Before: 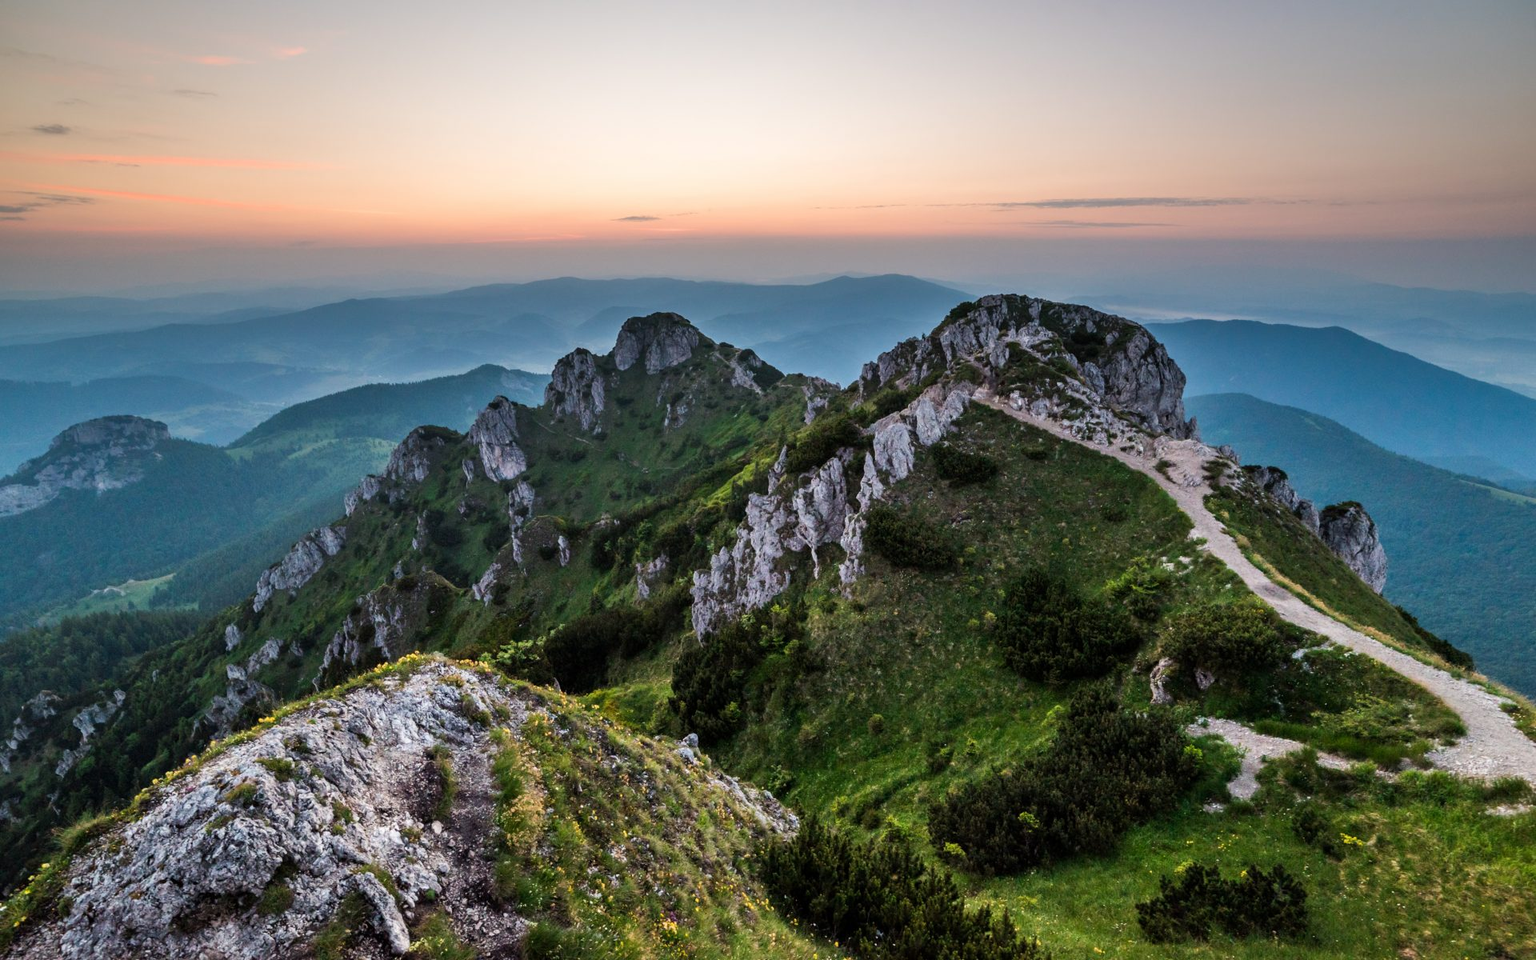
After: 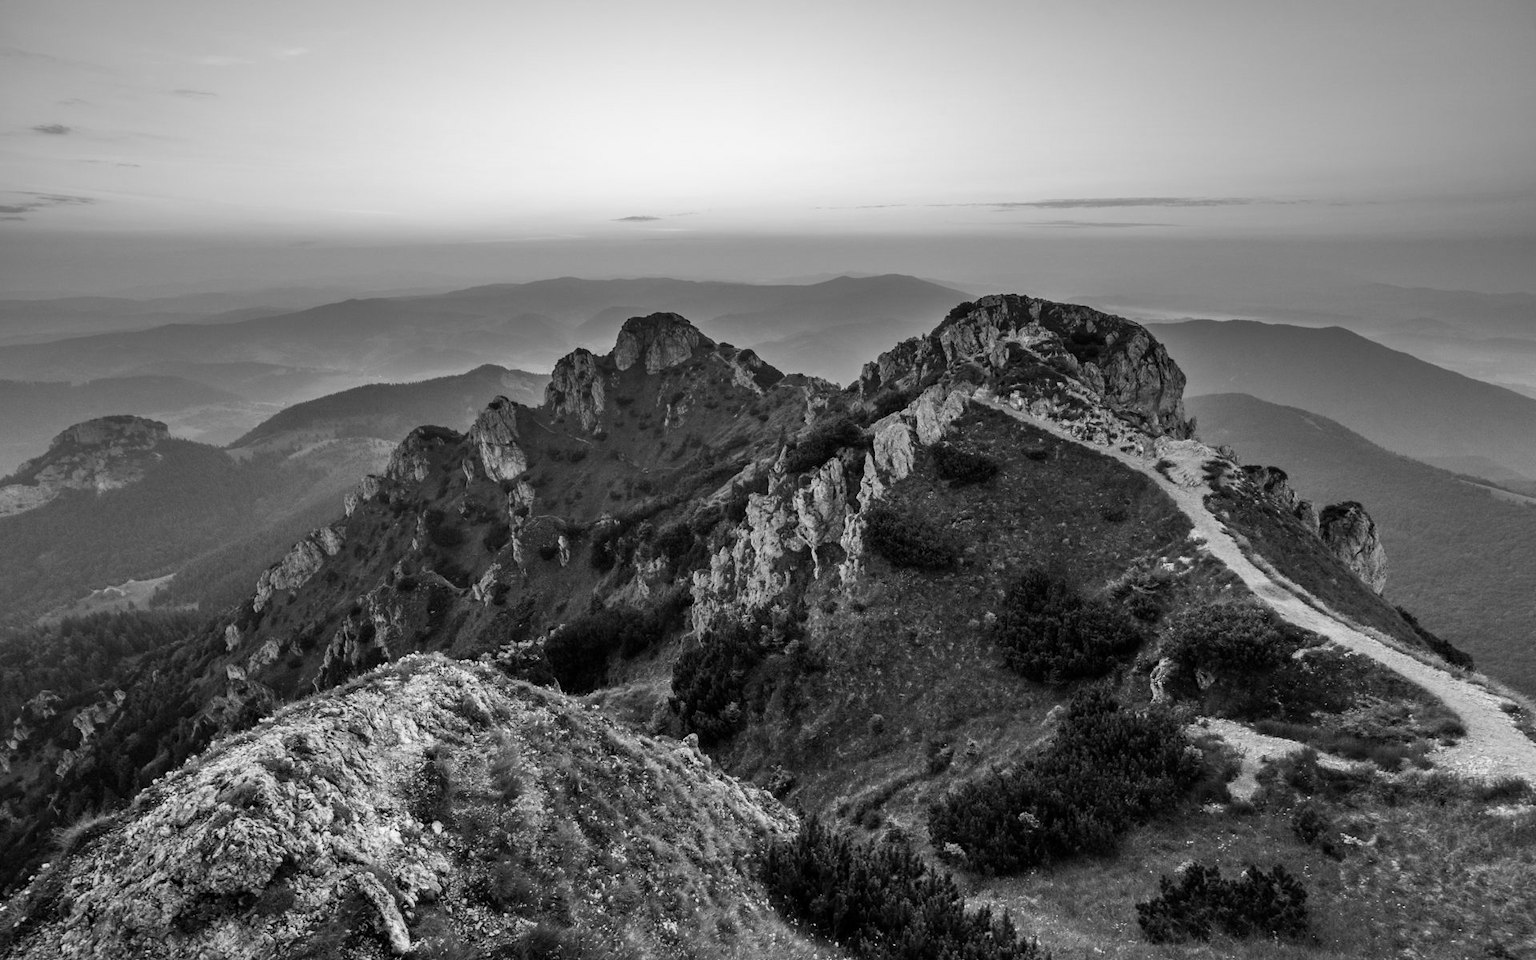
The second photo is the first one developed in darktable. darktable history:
monochrome: on, module defaults
exposure: exposure -0.01 EV, compensate highlight preservation false
